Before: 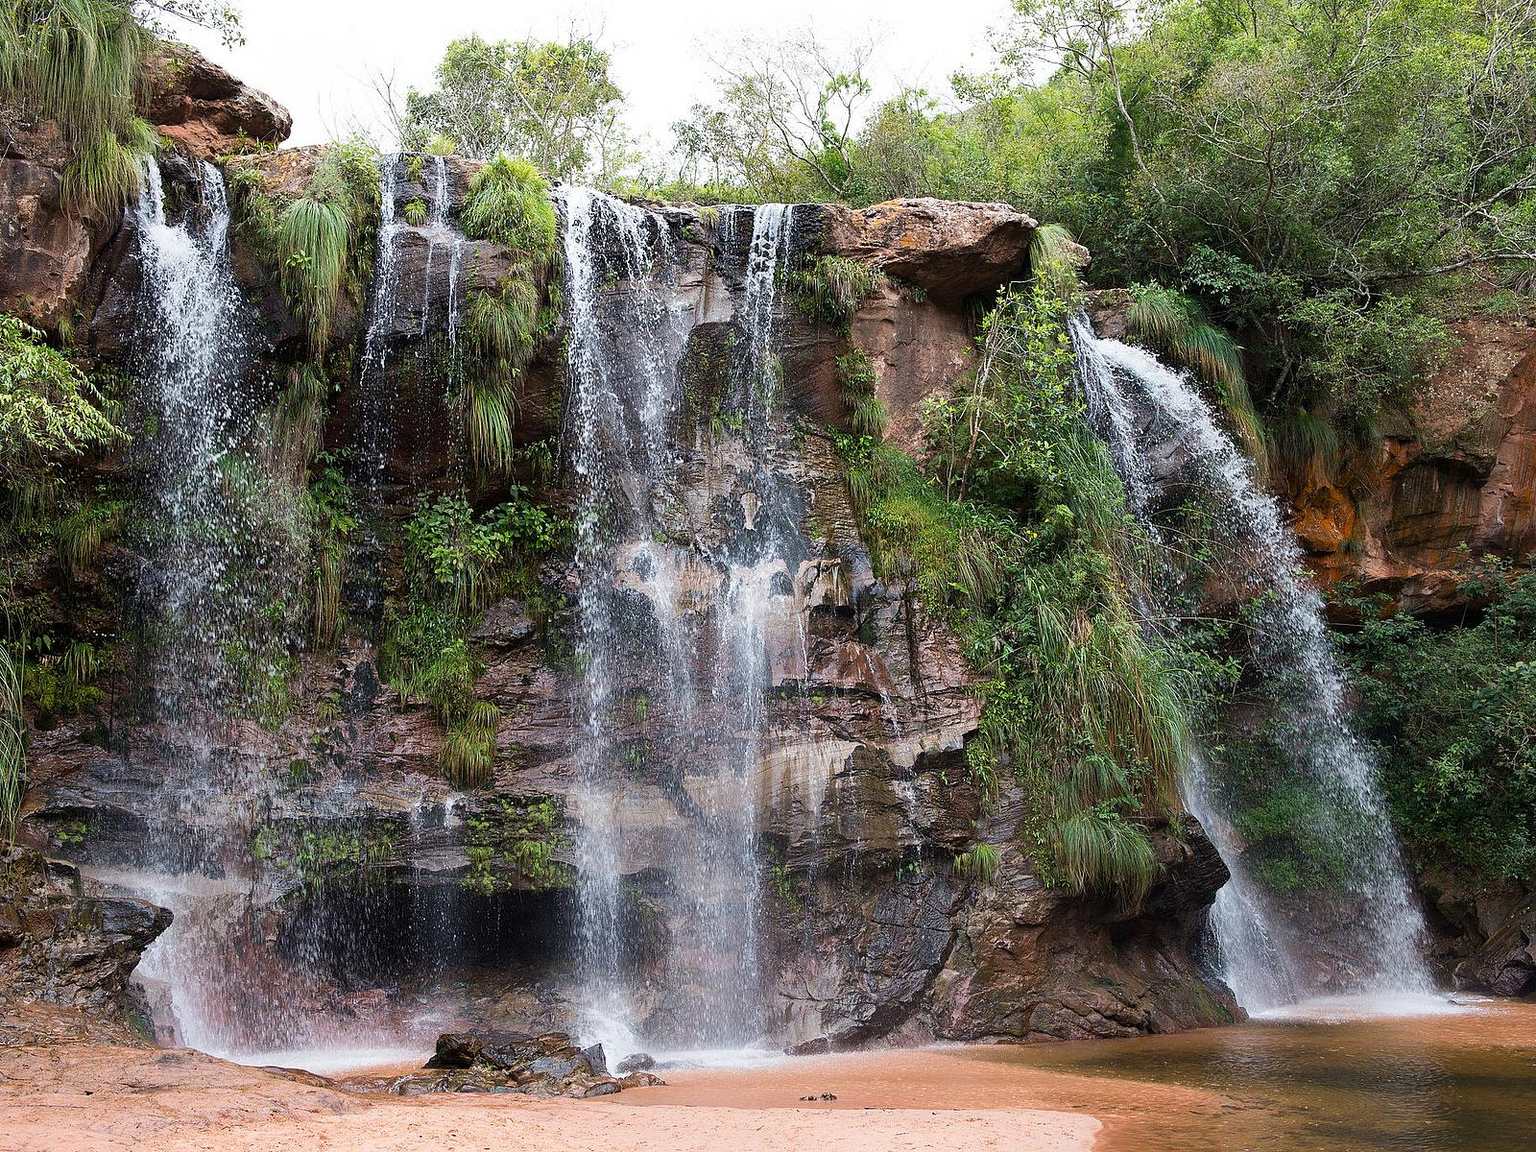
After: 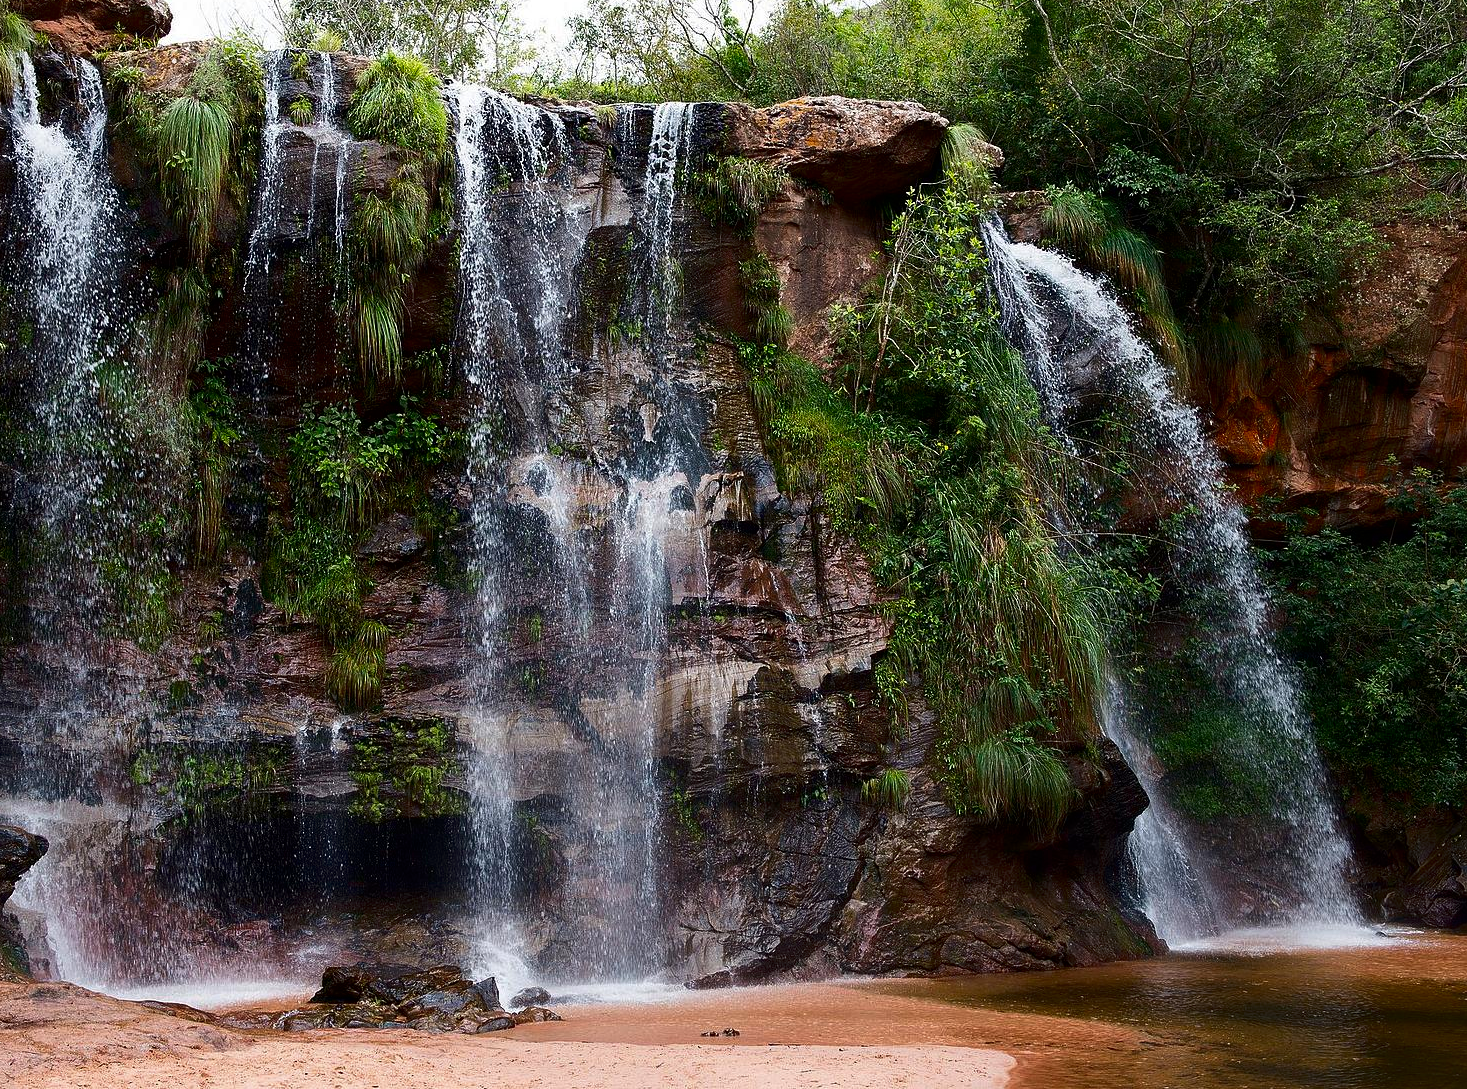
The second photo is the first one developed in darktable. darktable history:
crop and rotate: left 8.262%, top 9.226%
contrast brightness saturation: contrast 0.1, brightness -0.26, saturation 0.14
